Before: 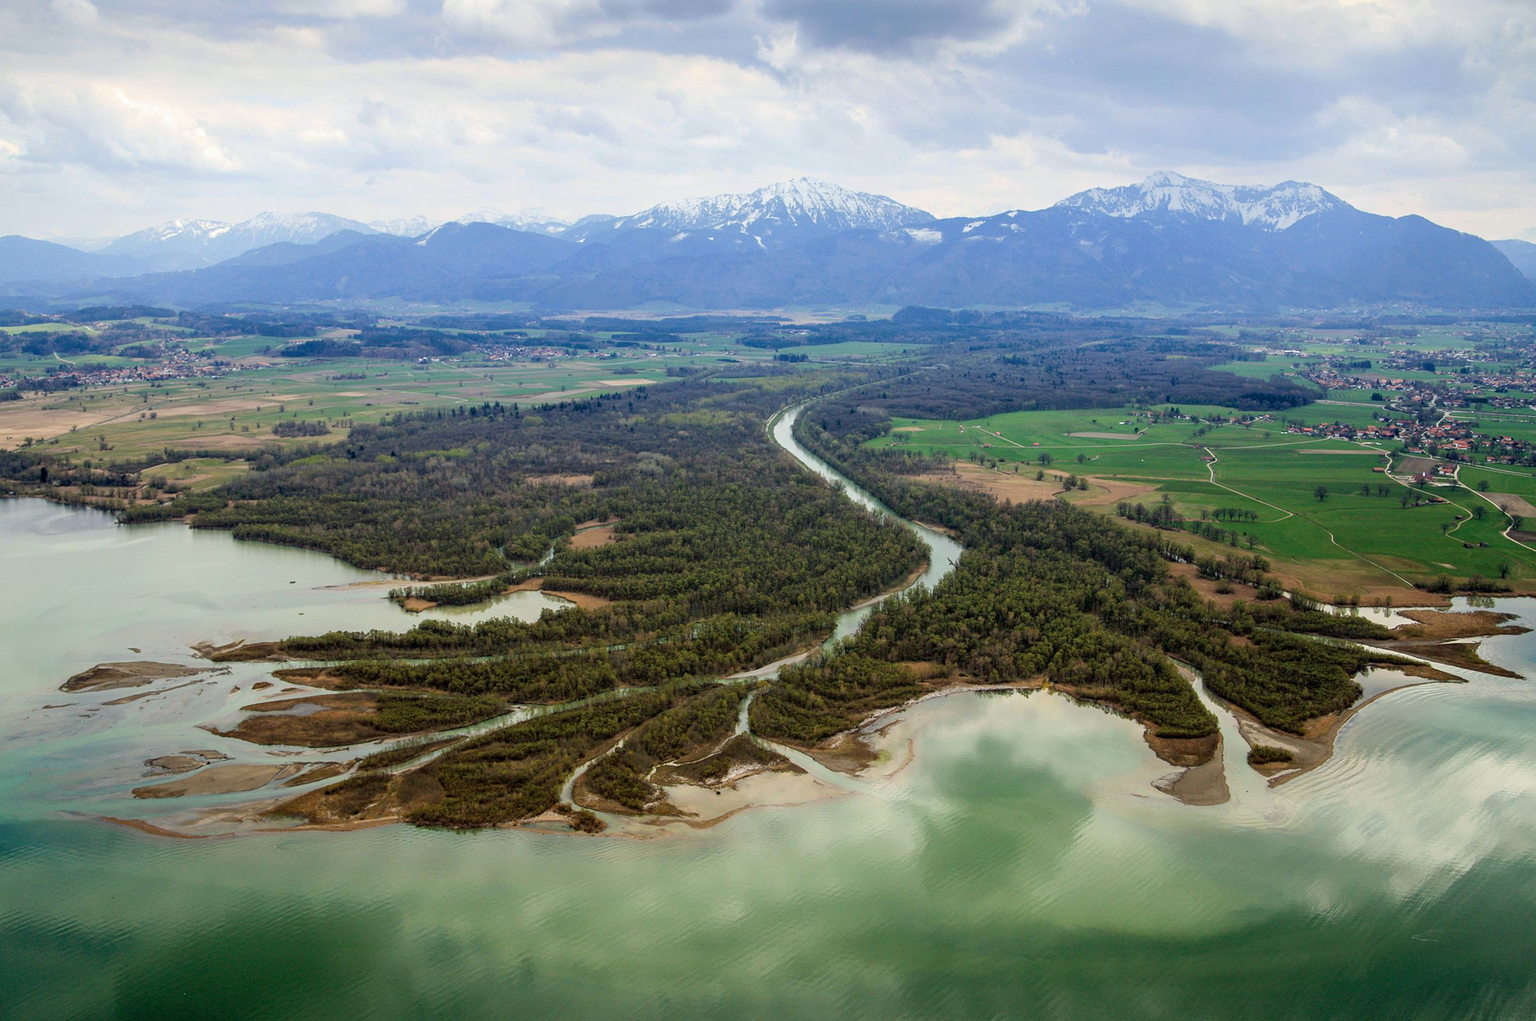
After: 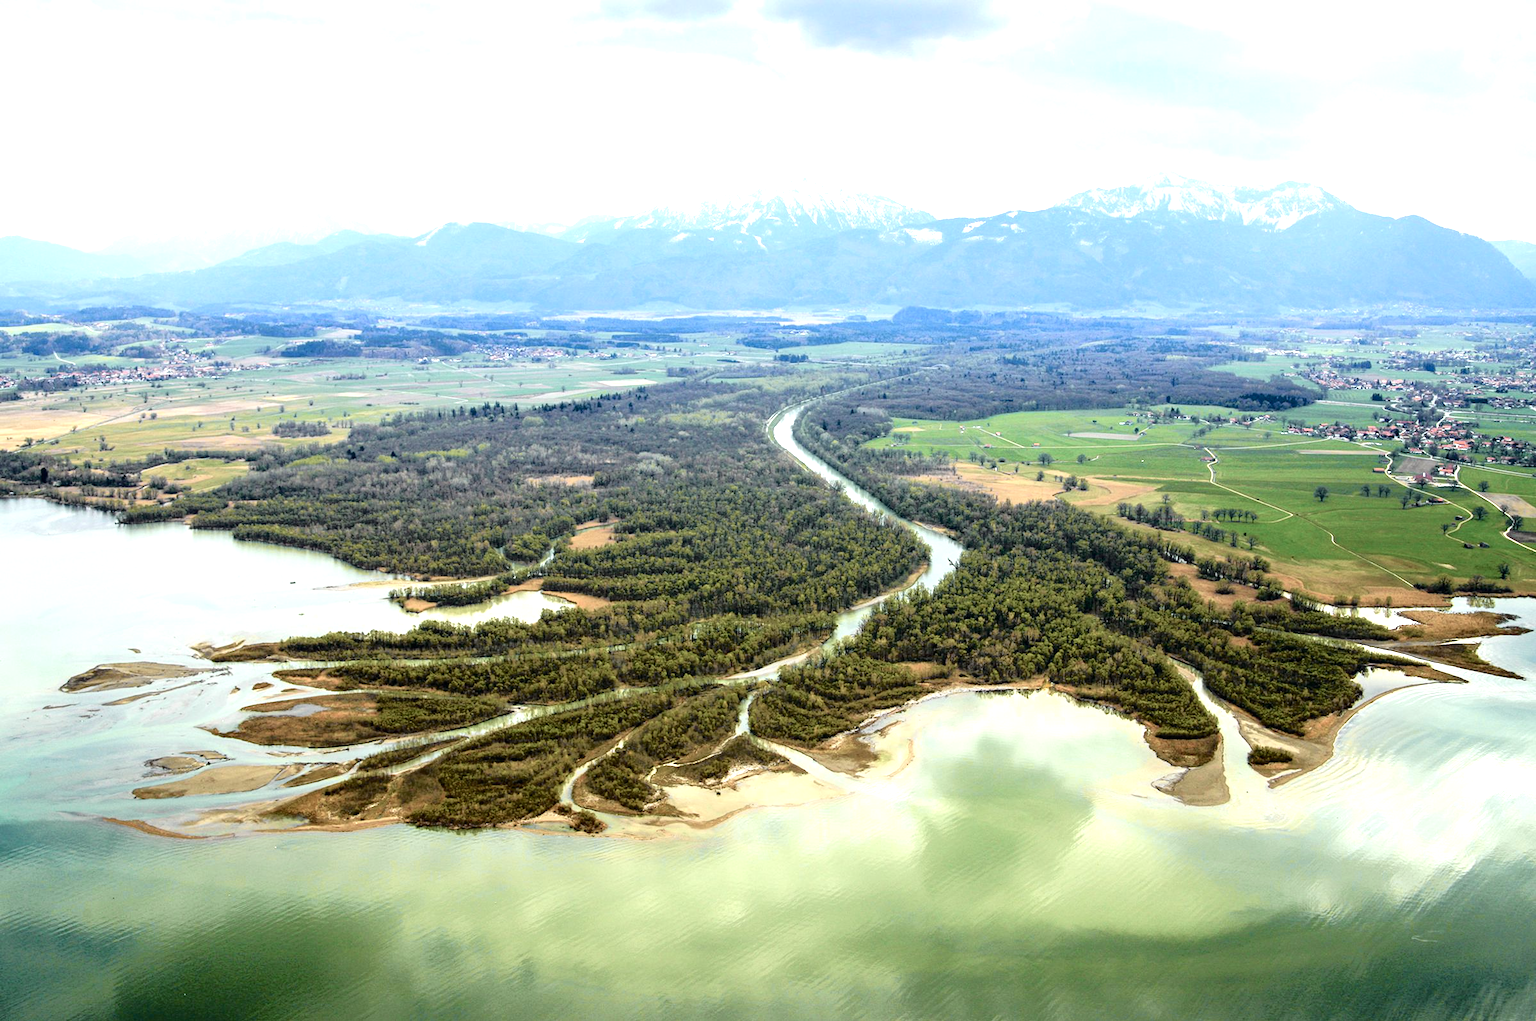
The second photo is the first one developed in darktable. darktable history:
tone curve: curves: ch0 [(0, 0) (0.081, 0.044) (0.185, 0.13) (0.283, 0.238) (0.416, 0.449) (0.495, 0.524) (0.686, 0.743) (0.826, 0.865) (0.978, 0.988)]; ch1 [(0, 0) (0.147, 0.166) (0.321, 0.362) (0.371, 0.402) (0.423, 0.442) (0.479, 0.472) (0.505, 0.497) (0.521, 0.506) (0.551, 0.537) (0.586, 0.574) (0.625, 0.618) (0.68, 0.681) (1, 1)]; ch2 [(0, 0) (0.346, 0.362) (0.404, 0.427) (0.502, 0.495) (0.531, 0.513) (0.547, 0.533) (0.582, 0.596) (0.629, 0.631) (0.717, 0.678) (1, 1)], color space Lab, independent channels, preserve colors none
exposure: exposure 1.148 EV, compensate exposure bias true, compensate highlight preservation false
